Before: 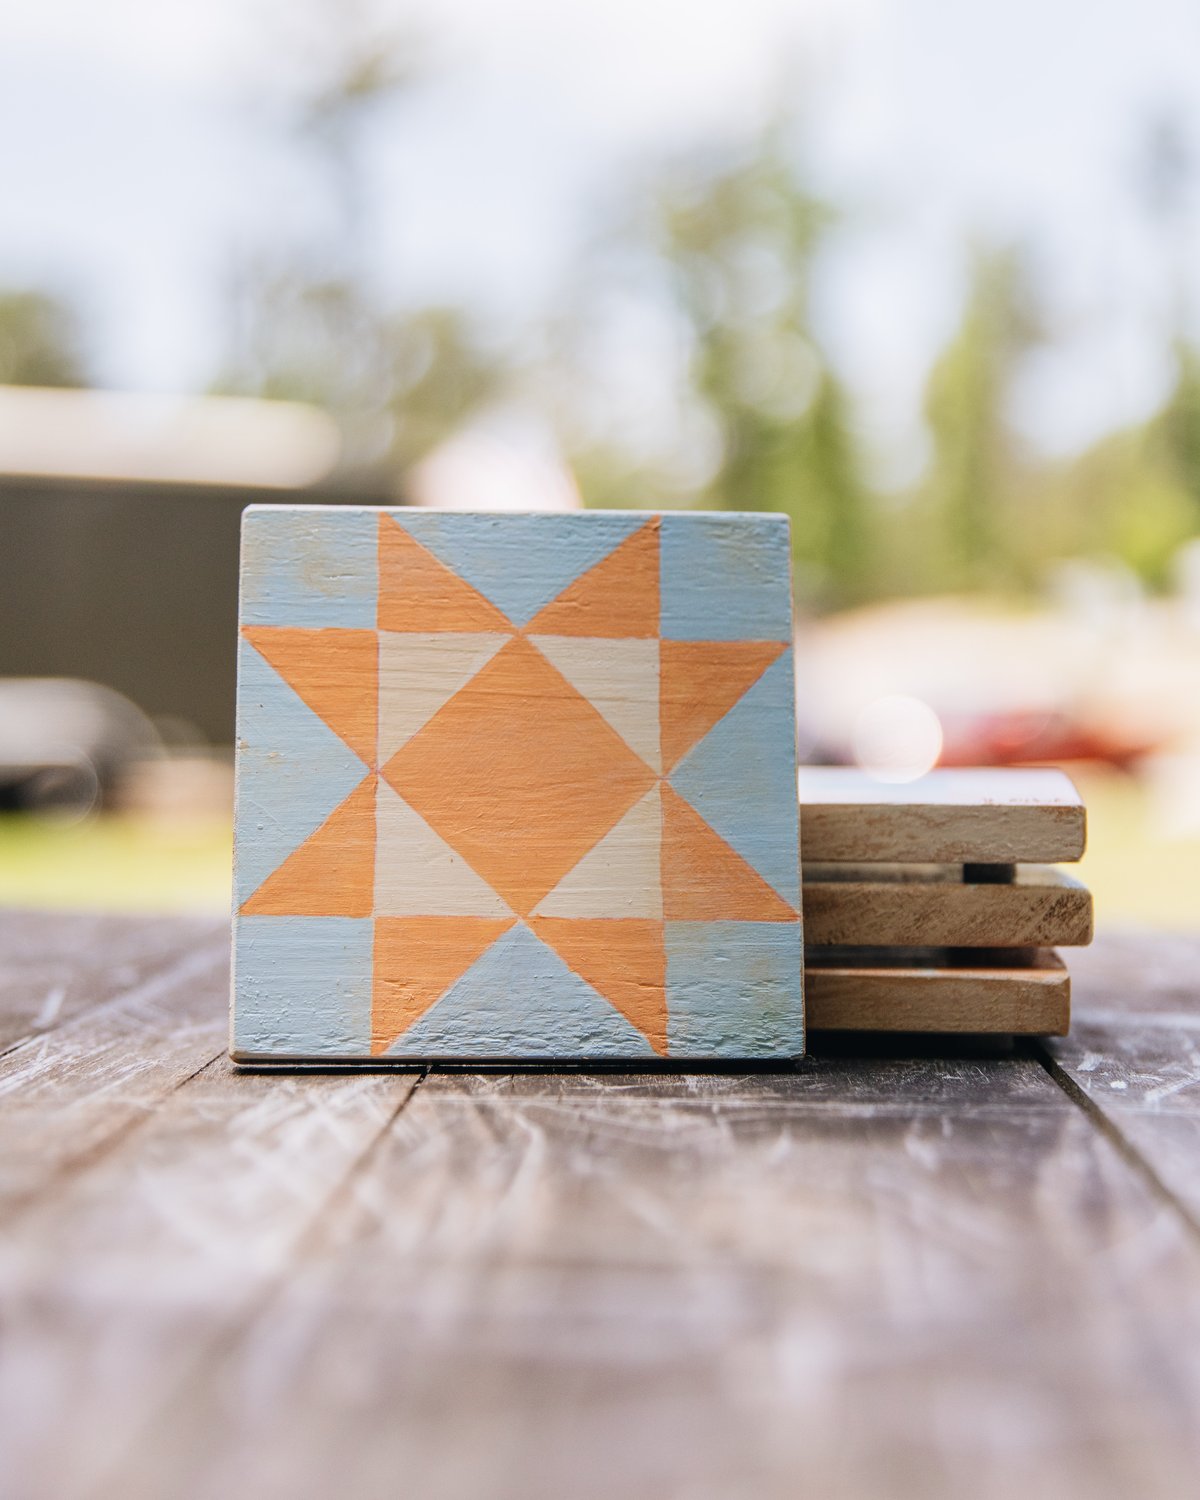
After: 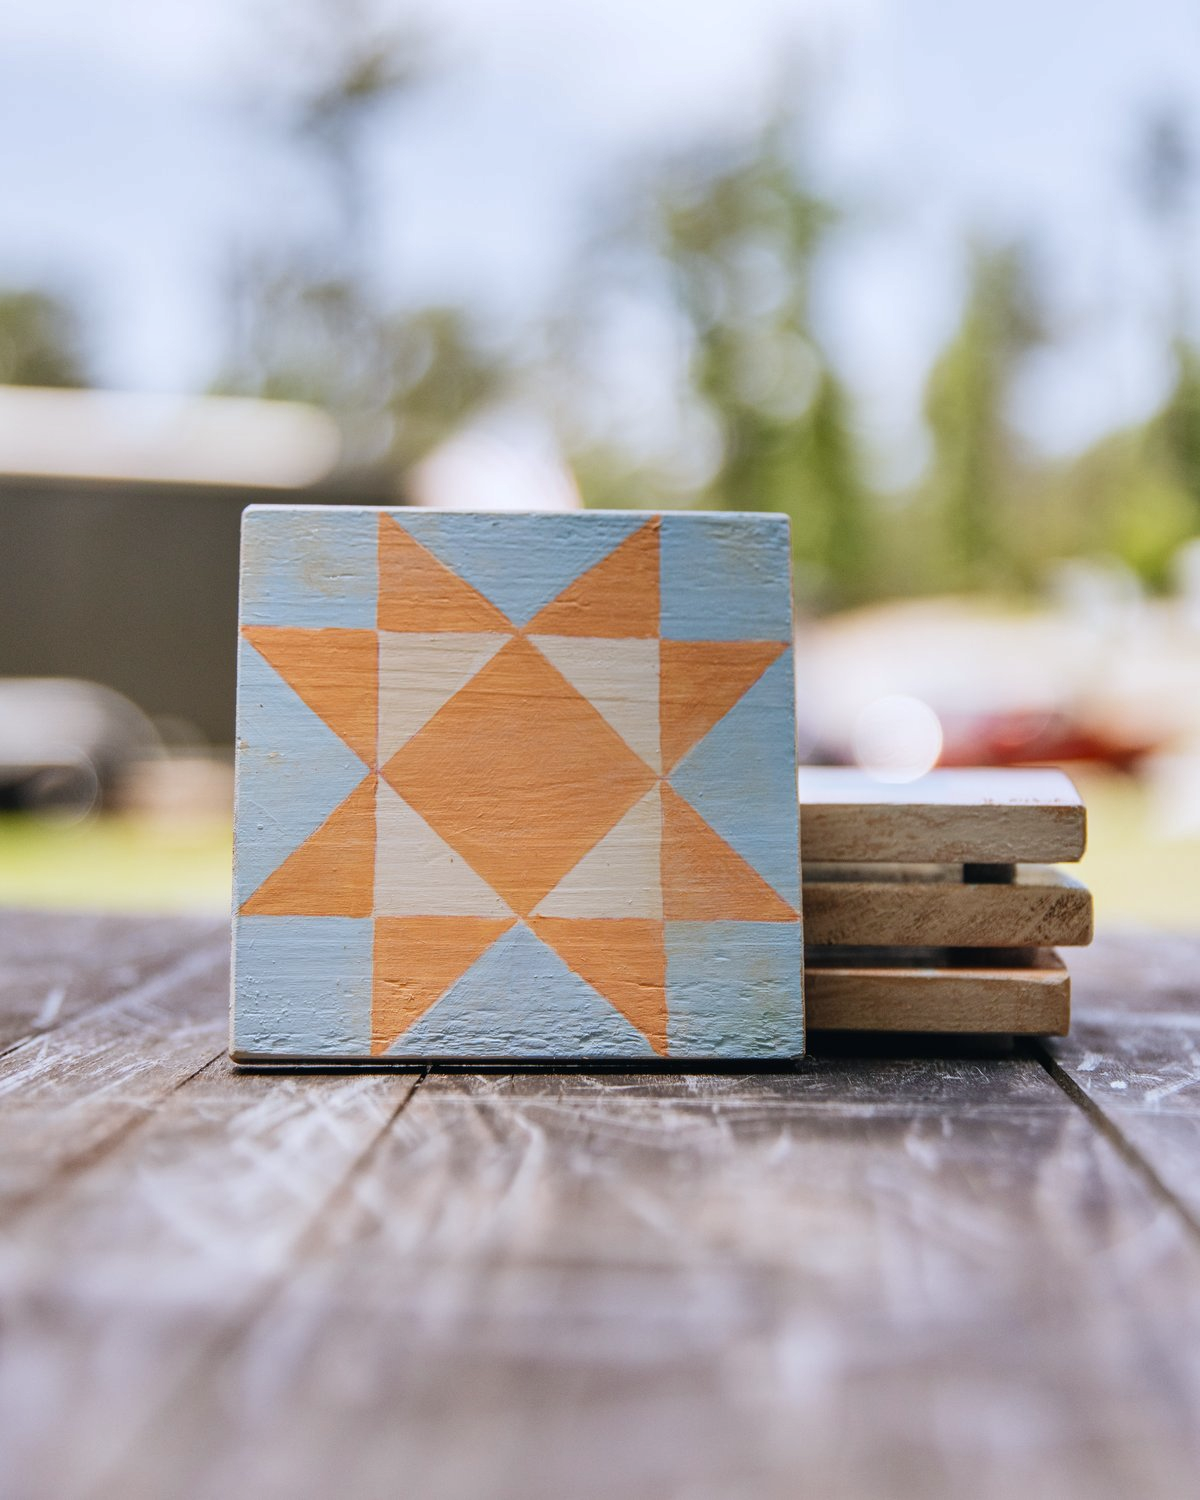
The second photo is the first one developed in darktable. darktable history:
white balance: red 0.976, blue 1.04
shadows and highlights: low approximation 0.01, soften with gaussian
